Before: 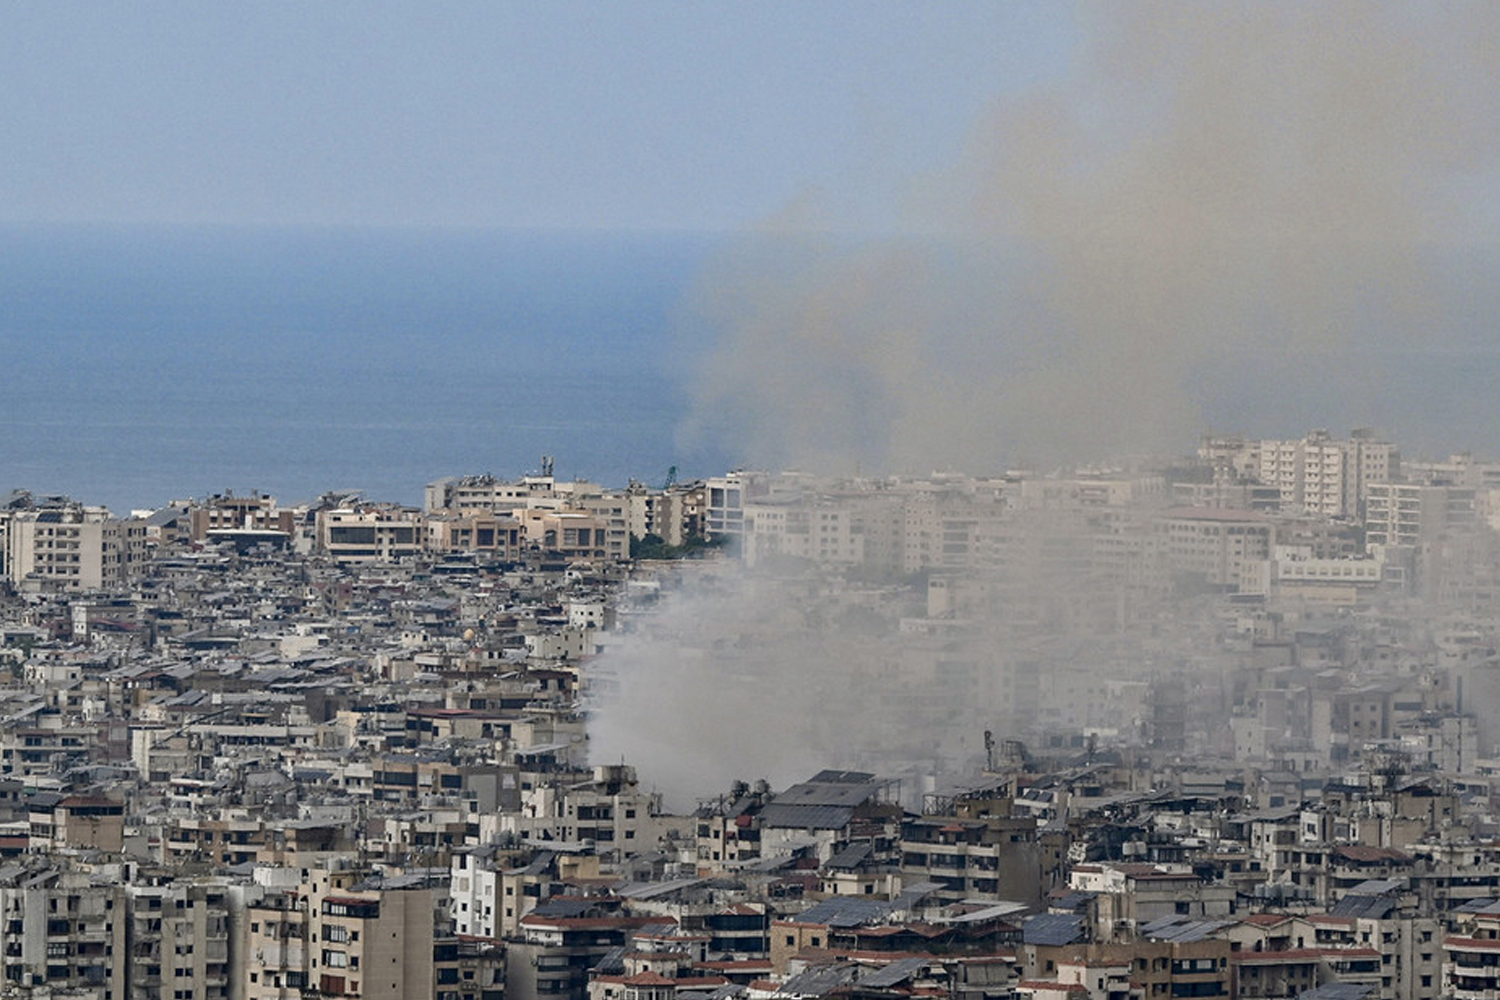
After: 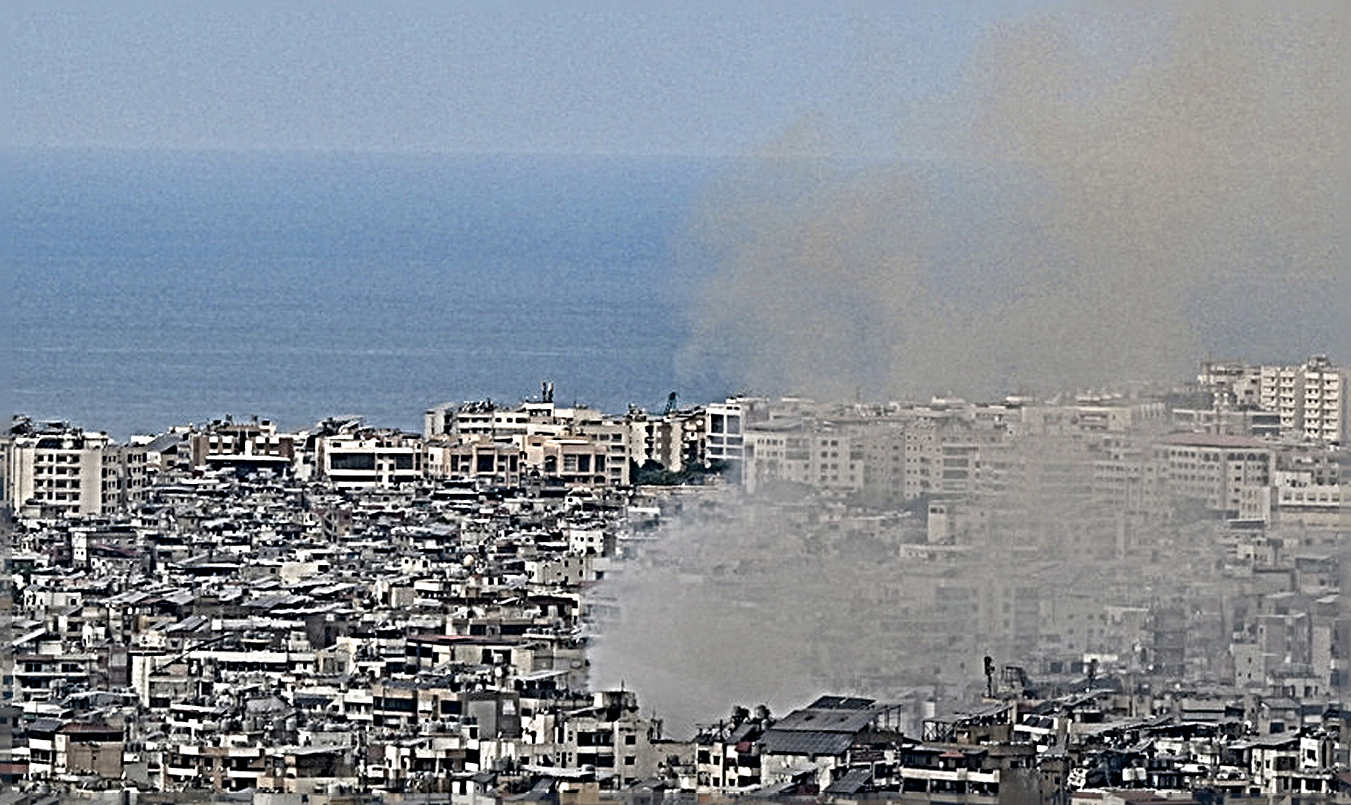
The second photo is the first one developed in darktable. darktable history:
crop: top 7.464%, right 9.868%, bottom 12.004%
sharpen: radius 6.276, amount 1.8, threshold 0.092
